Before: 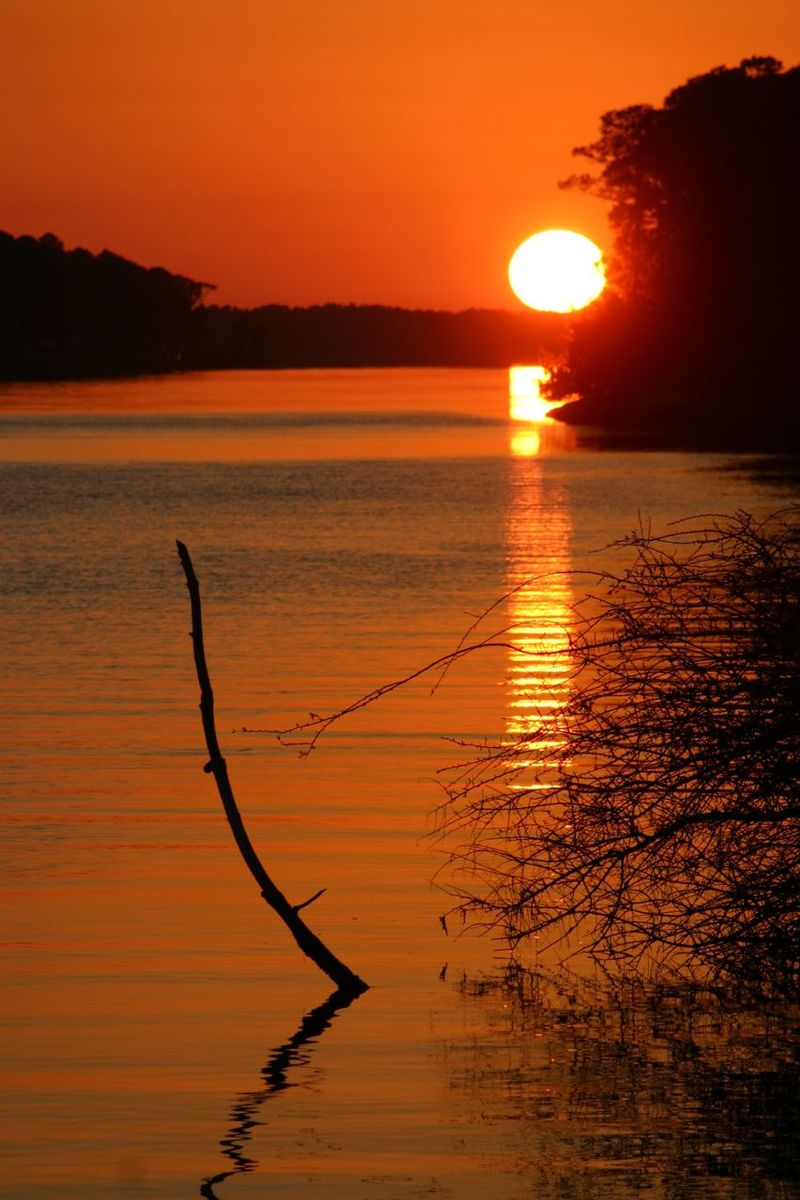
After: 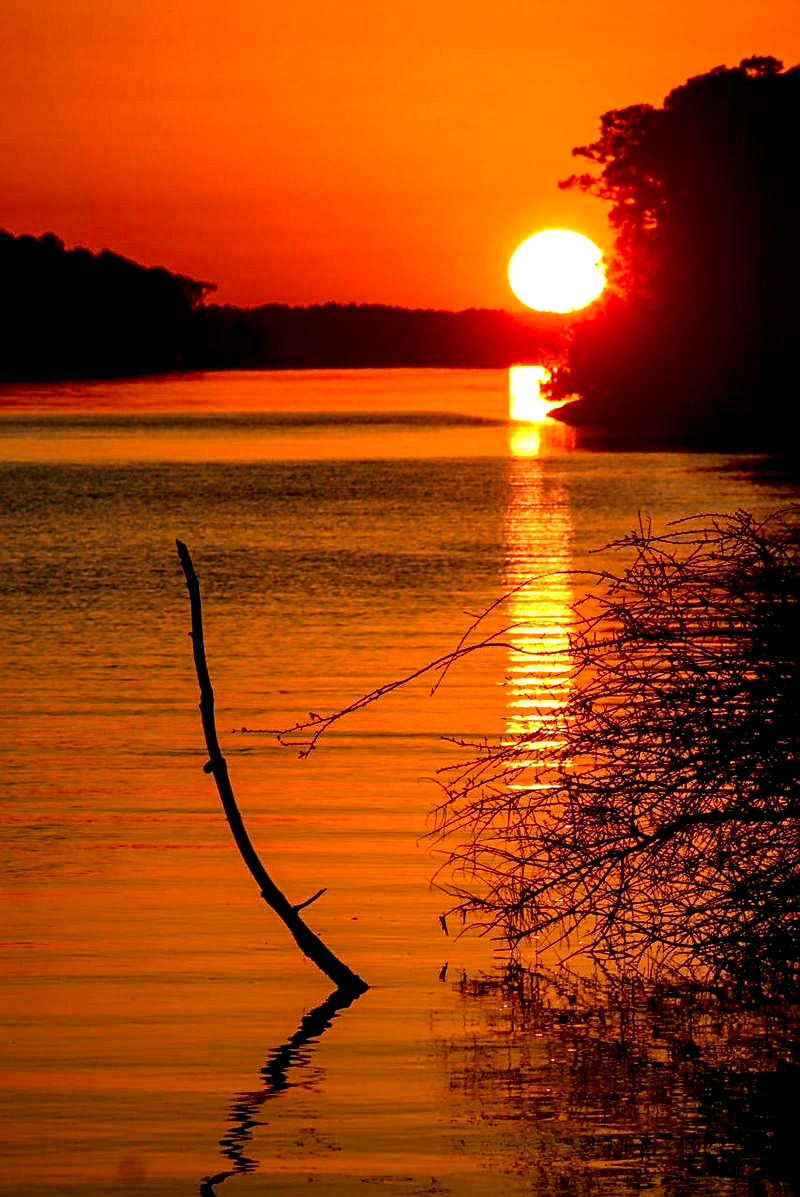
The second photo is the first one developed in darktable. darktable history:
local contrast: highlights 60%, shadows 60%, detail 160%
contrast brightness saturation: contrast 0.13, brightness -0.05, saturation 0.16
crop: top 0.05%, bottom 0.098%
sharpen: on, module defaults
exposure: black level correction 0.001, exposure 0.5 EV, compensate exposure bias true, compensate highlight preservation false
